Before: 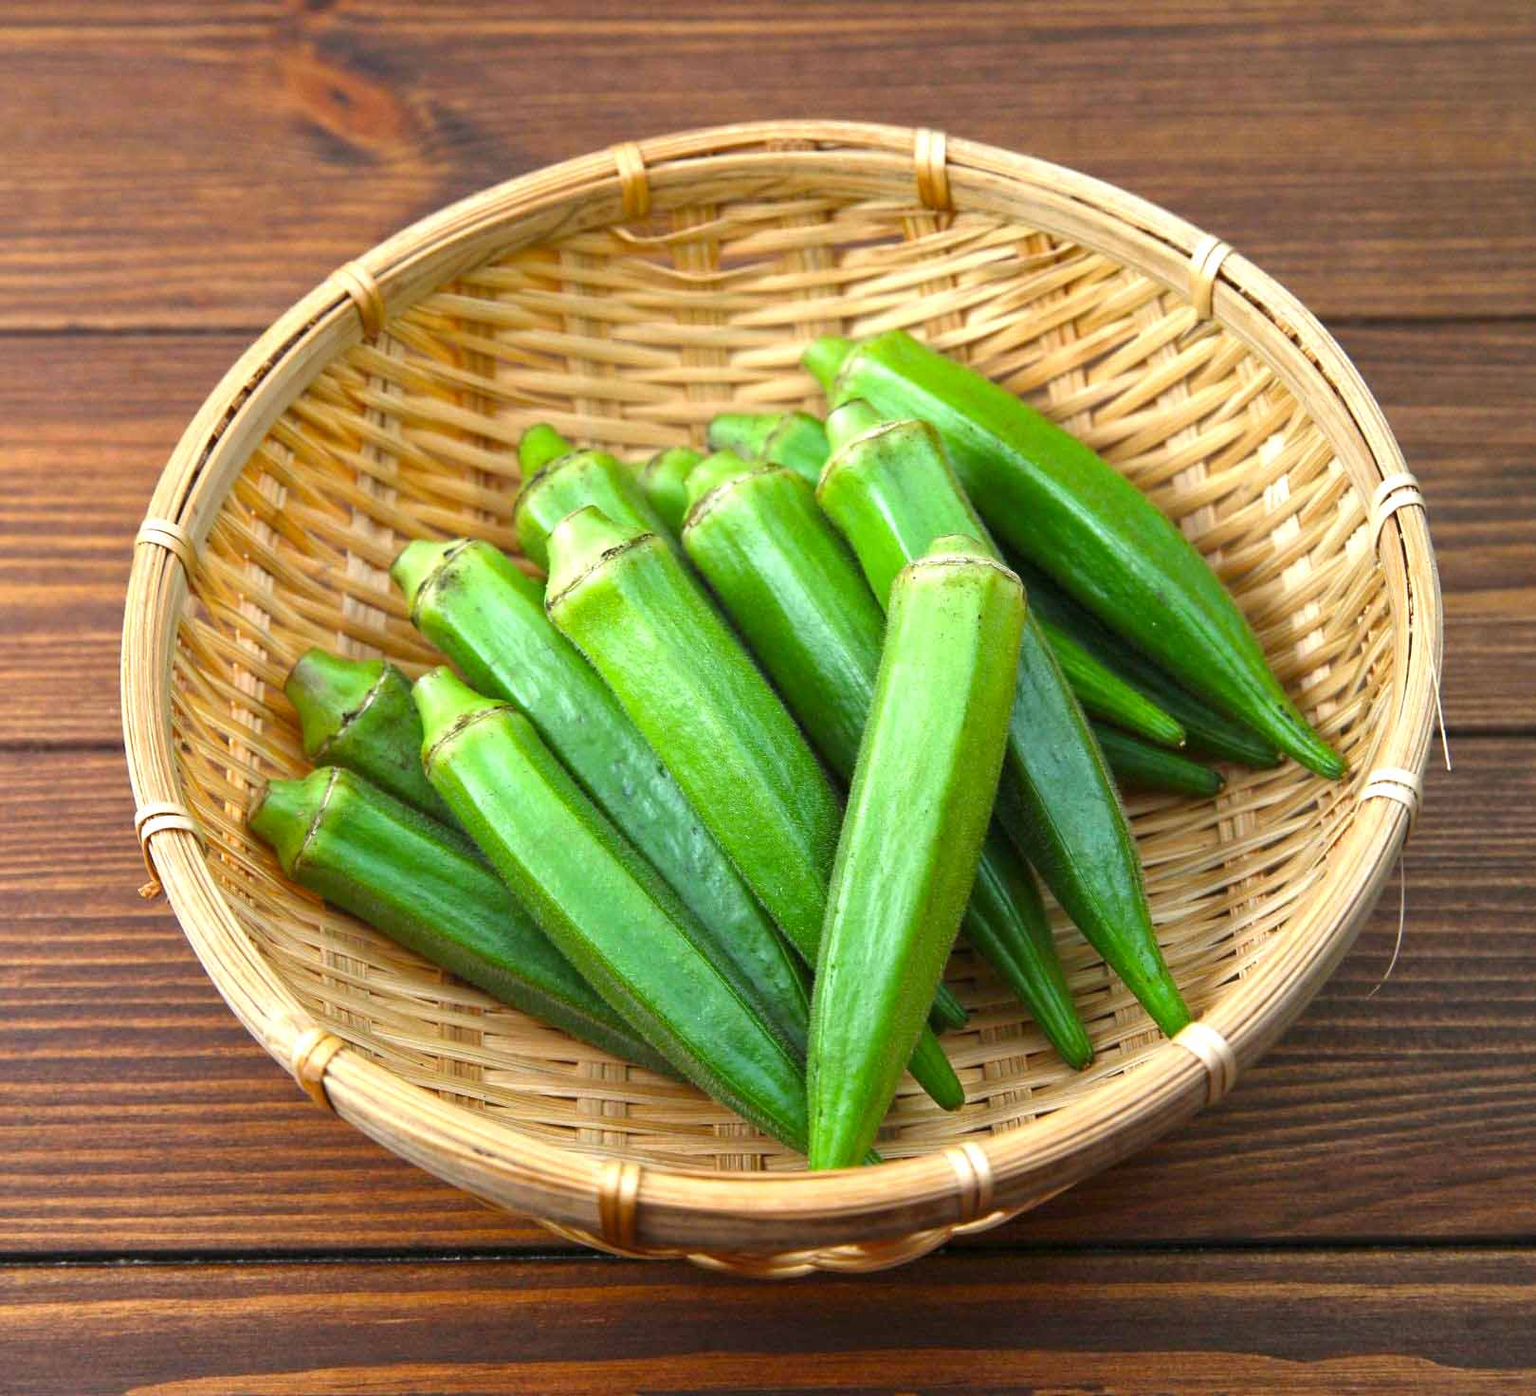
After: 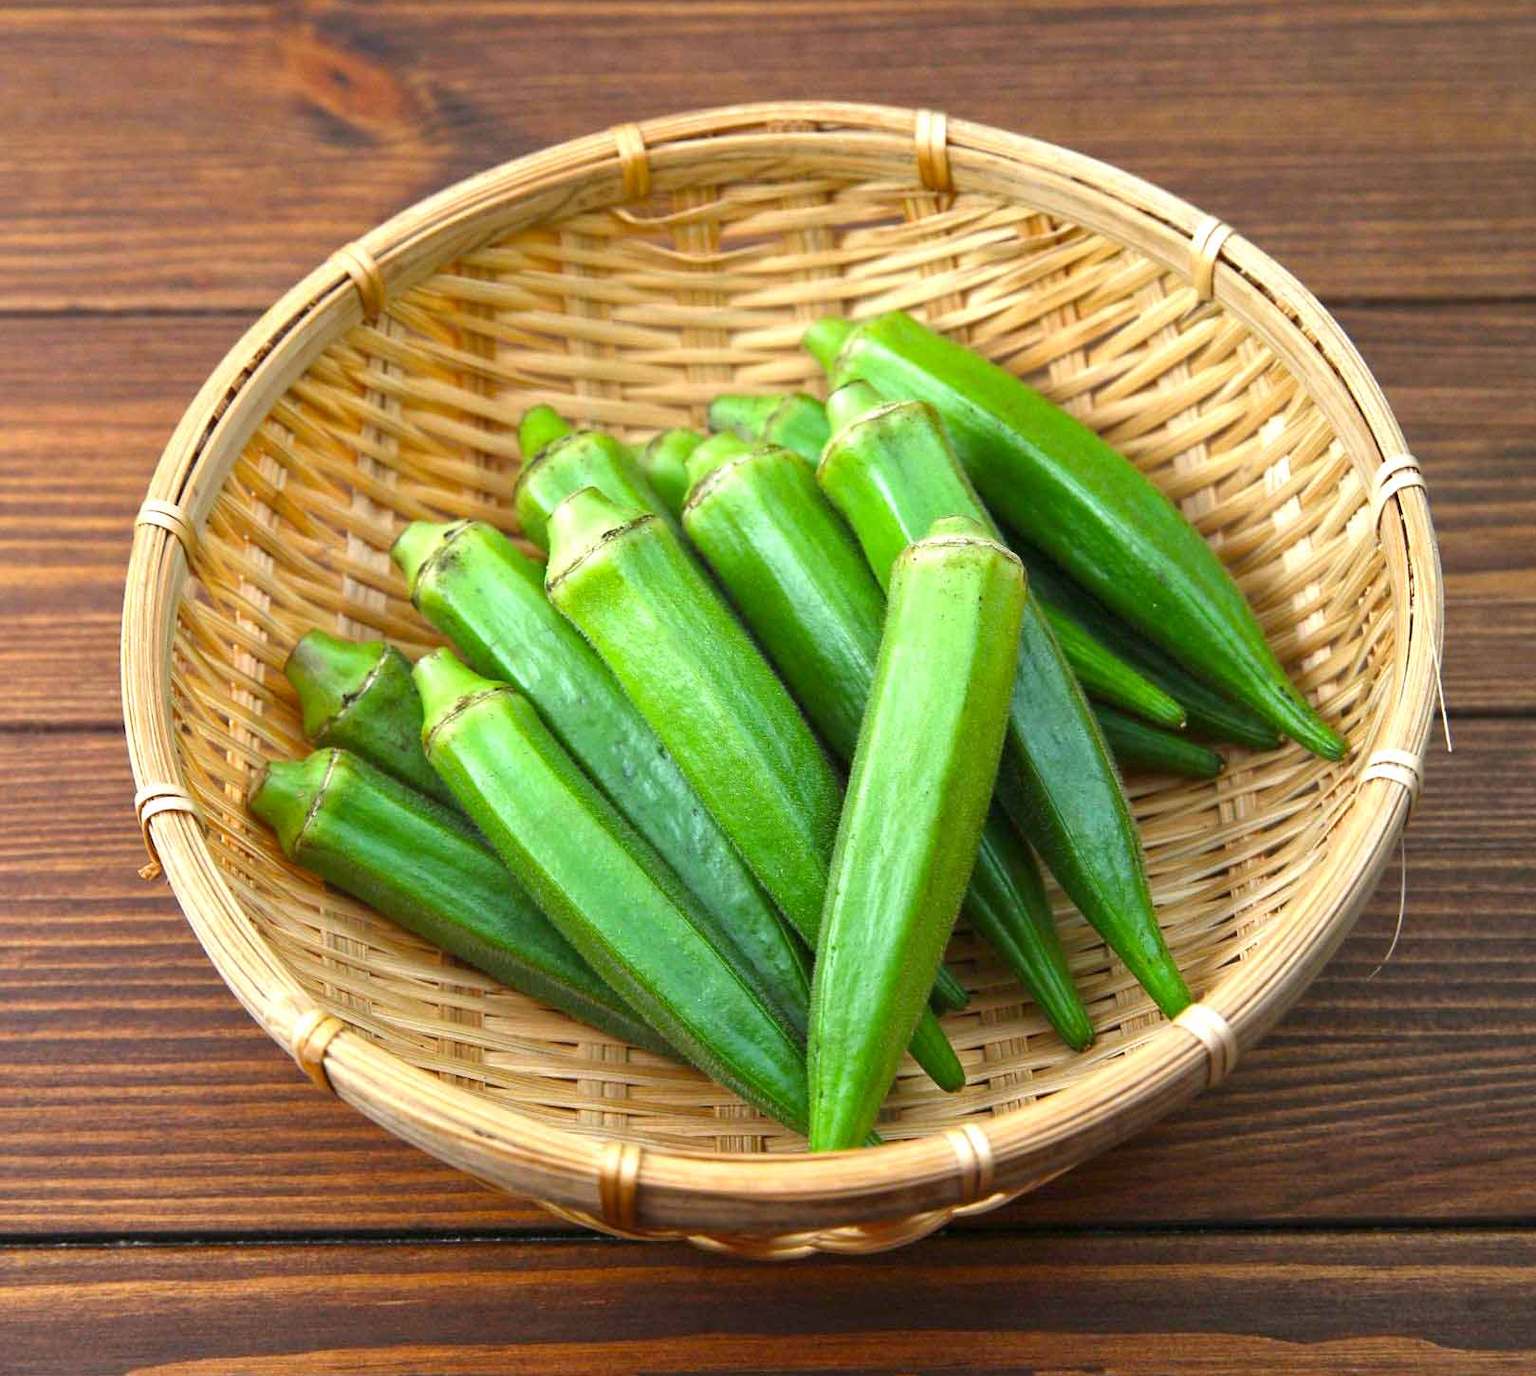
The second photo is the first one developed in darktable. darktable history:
crop: top 1.414%, right 0.015%
